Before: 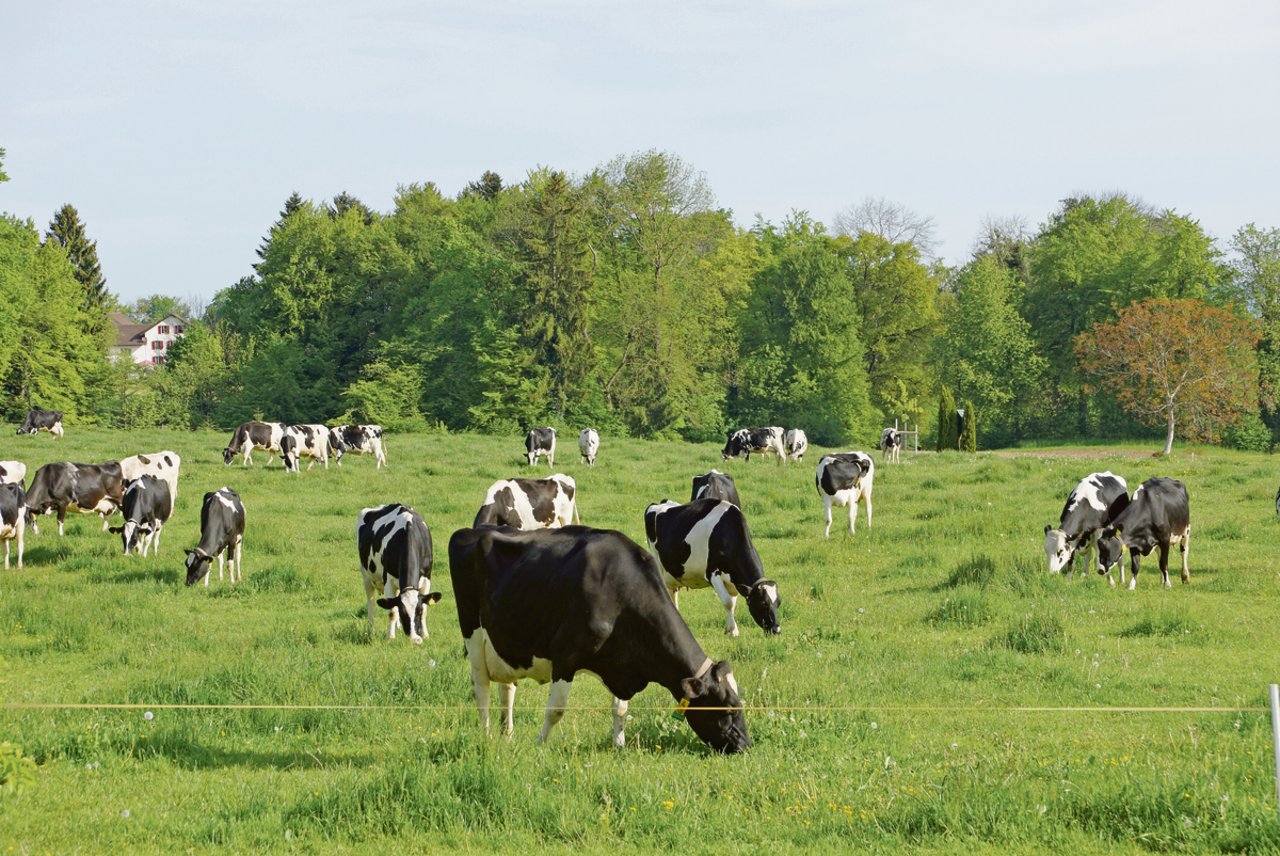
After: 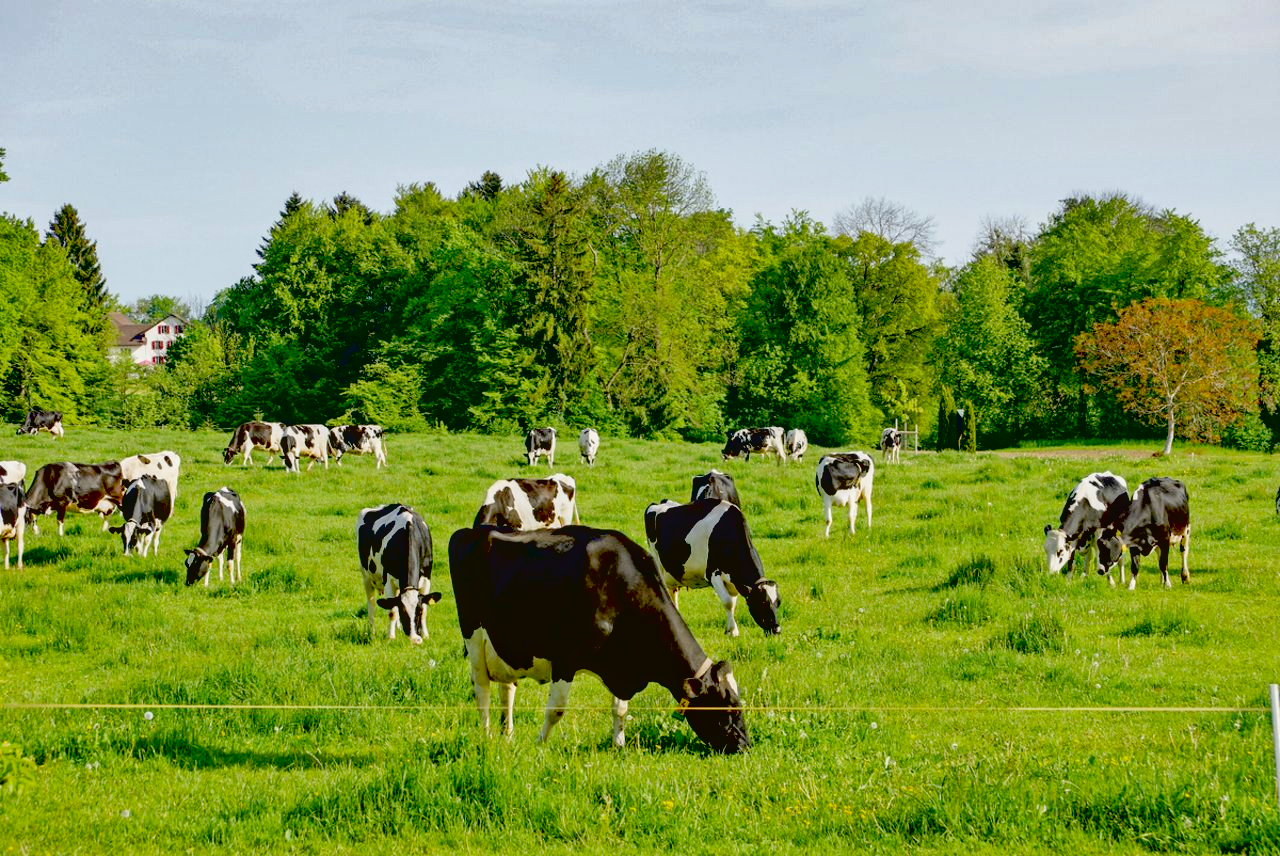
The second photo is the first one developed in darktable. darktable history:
shadows and highlights: radius 108.52, shadows 23.73, highlights -59.32, low approximation 0.01, soften with gaussian
contrast brightness saturation: contrast 0.07, brightness 0.08, saturation 0.18
local contrast: detail 110%
exposure: black level correction 0.056, compensate highlight preservation false
